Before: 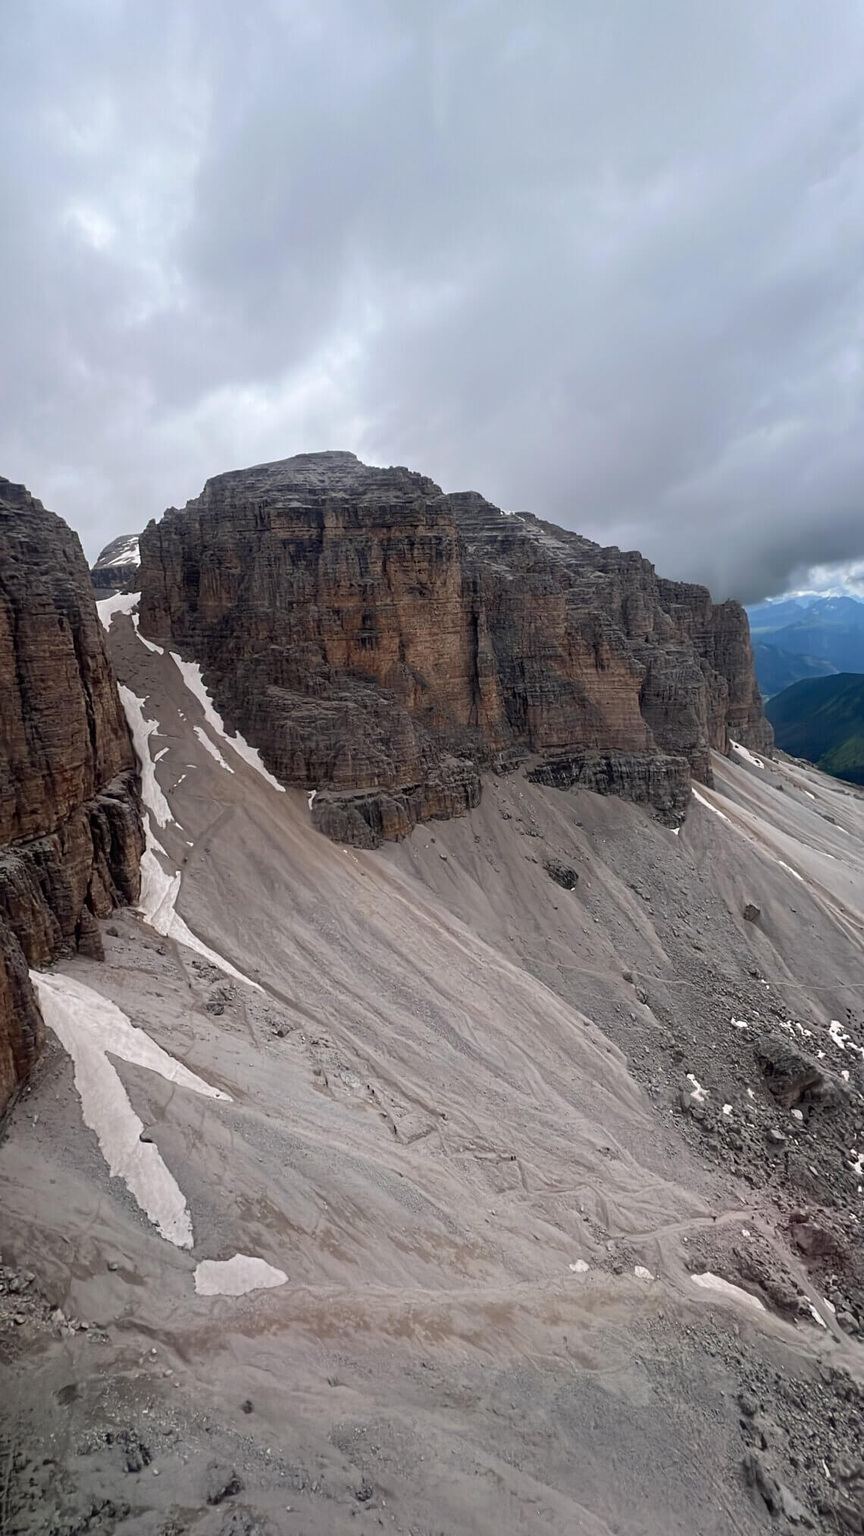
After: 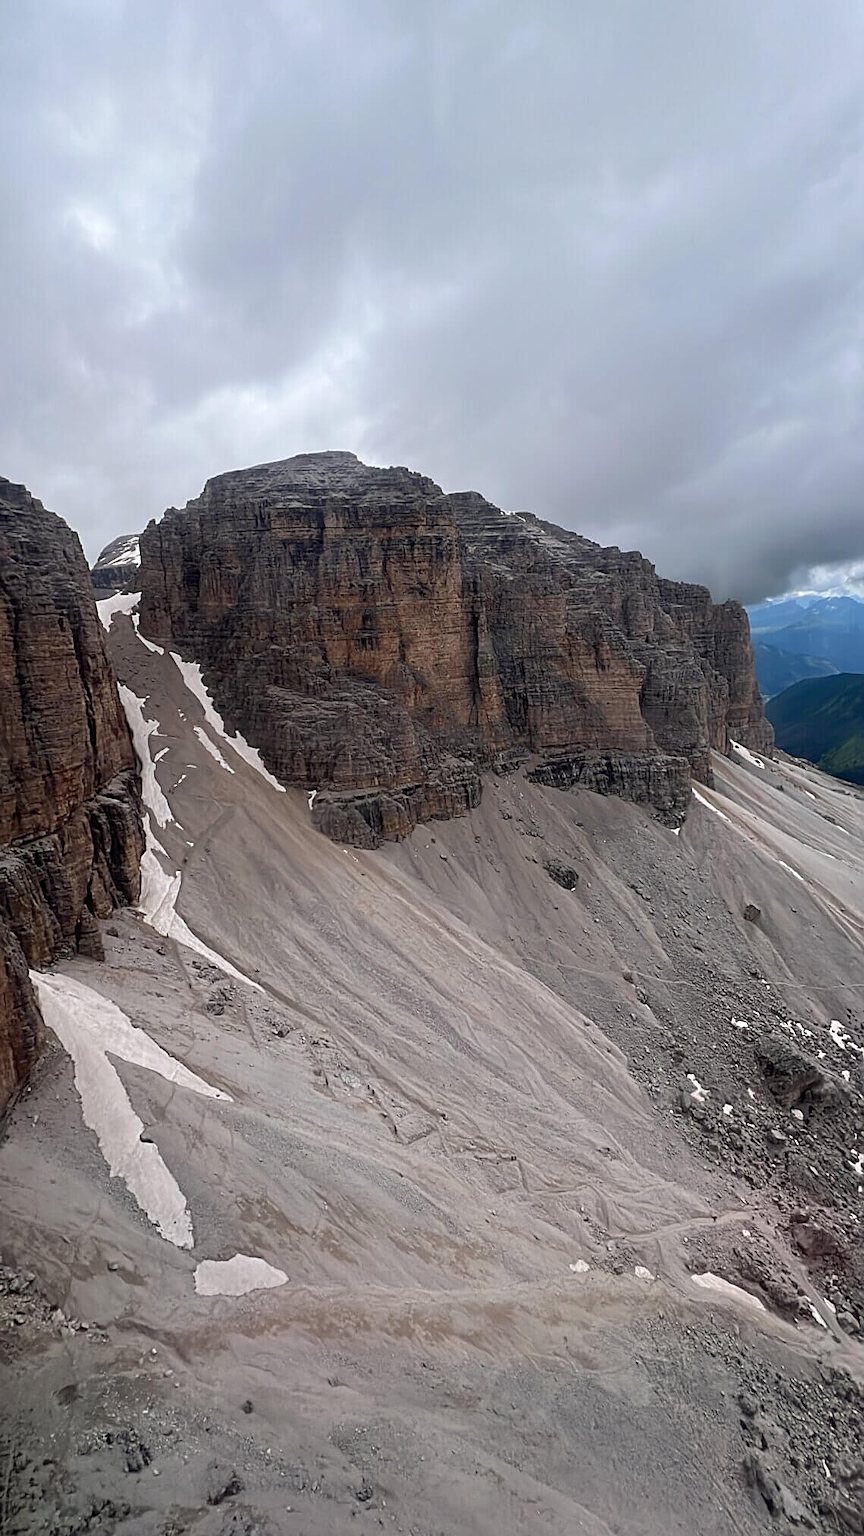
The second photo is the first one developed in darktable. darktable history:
sharpen: amount 0.464
